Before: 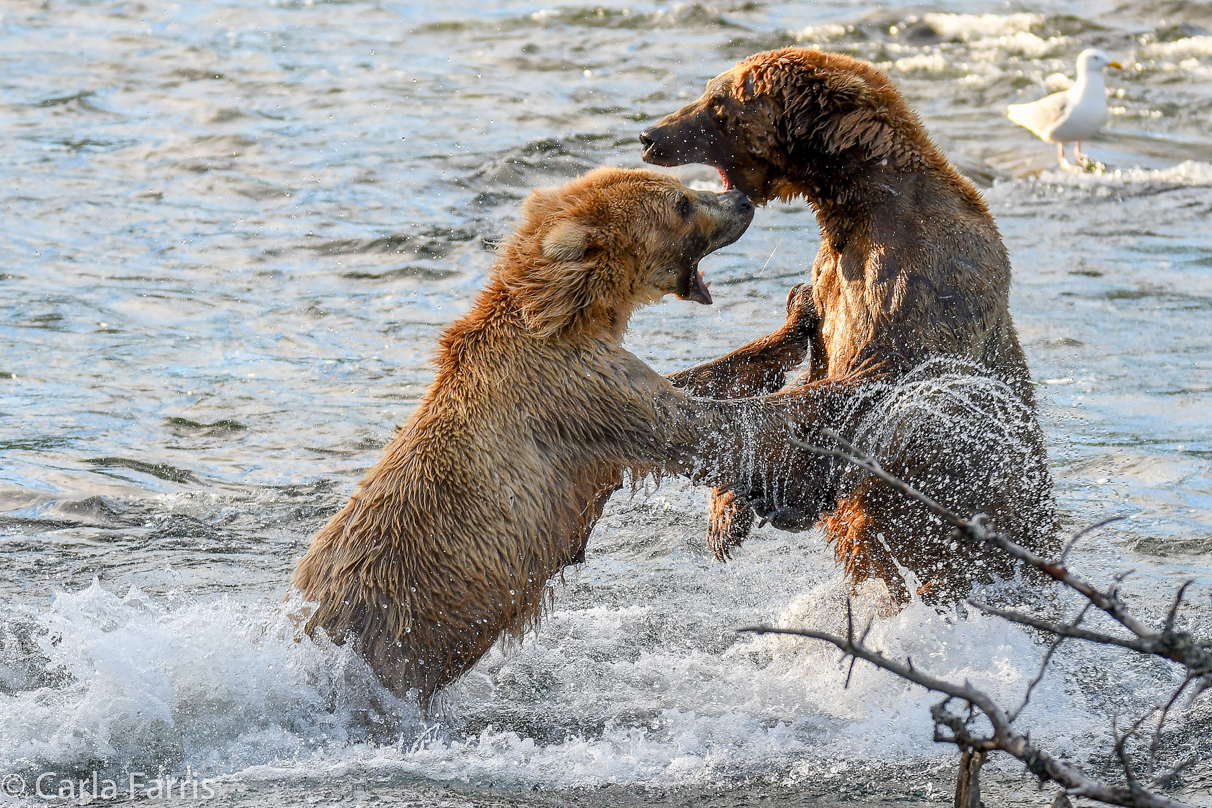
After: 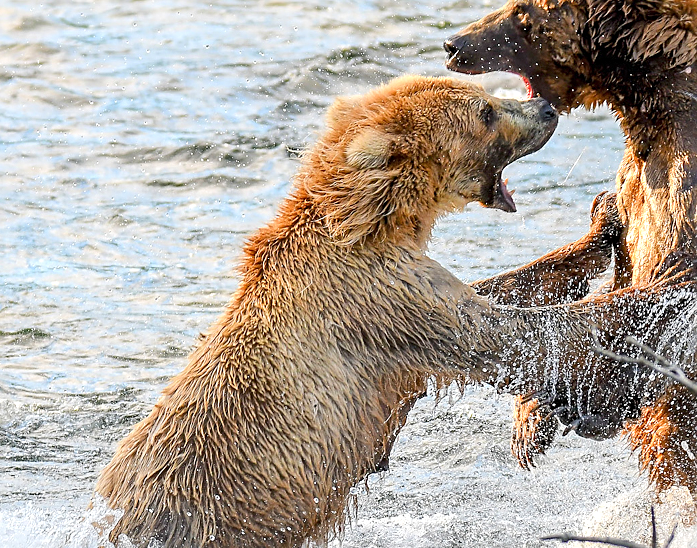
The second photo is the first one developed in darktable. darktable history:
sharpen: on, module defaults
crop: left 16.234%, top 11.475%, right 26.221%, bottom 20.646%
tone equalizer: -8 EV 0.99 EV, -7 EV 0.97 EV, -6 EV 0.966 EV, -5 EV 0.98 EV, -4 EV 1.02 EV, -3 EV 0.727 EV, -2 EV 0.516 EV, -1 EV 0.24 EV, edges refinement/feathering 500, mask exposure compensation -1.57 EV, preserve details no
